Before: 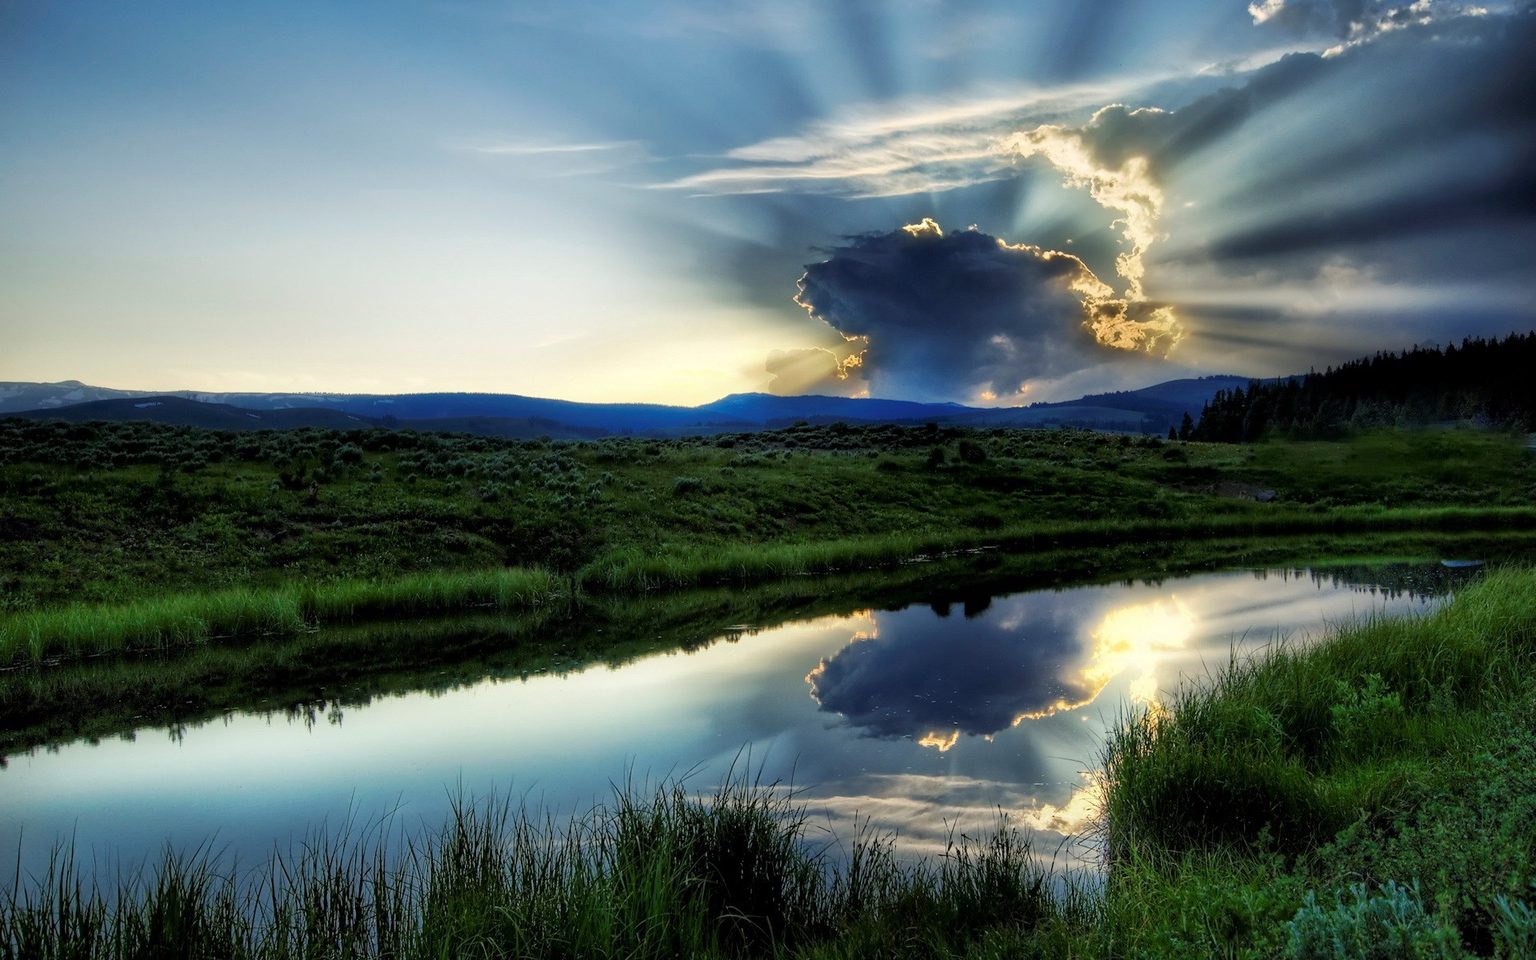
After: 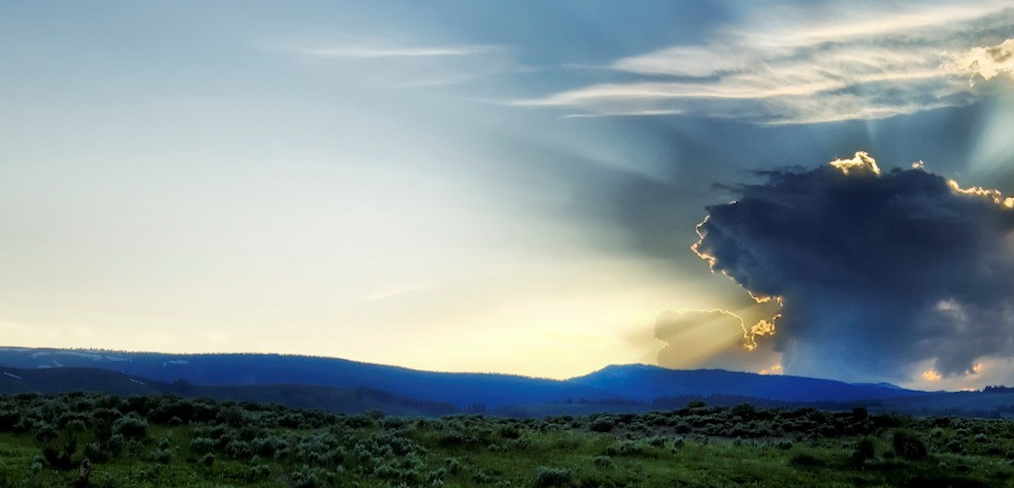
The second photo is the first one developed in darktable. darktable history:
rotate and perspective: rotation 1.57°, crop left 0.018, crop right 0.982, crop top 0.039, crop bottom 0.961
crop: left 15.306%, top 9.065%, right 30.789%, bottom 48.638%
